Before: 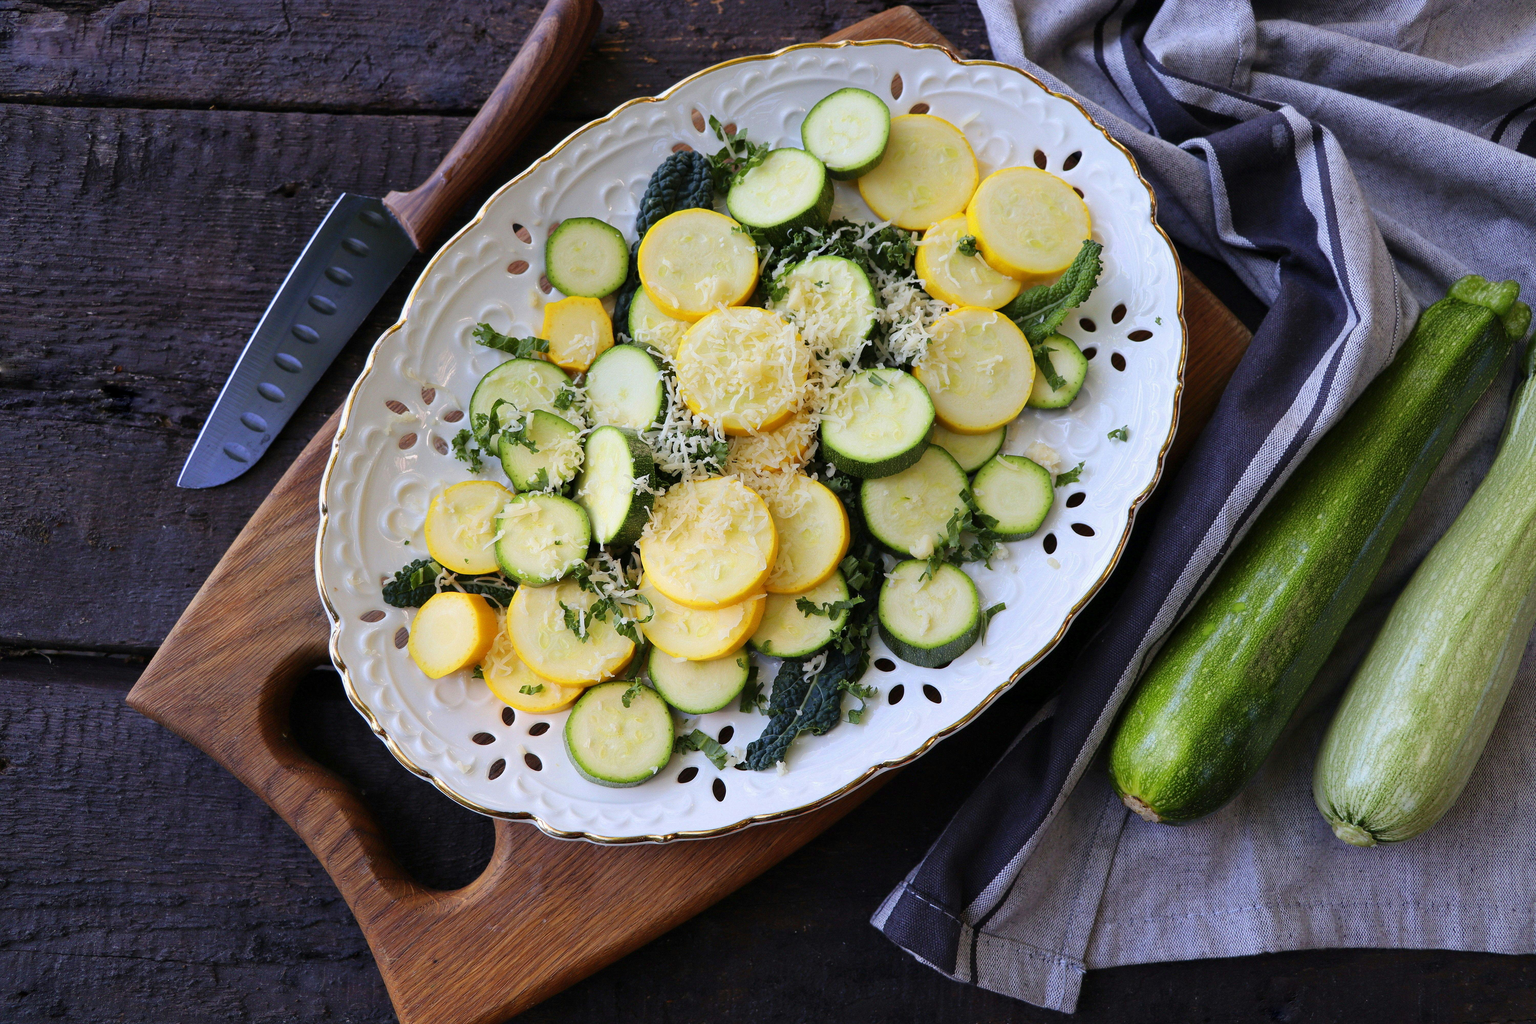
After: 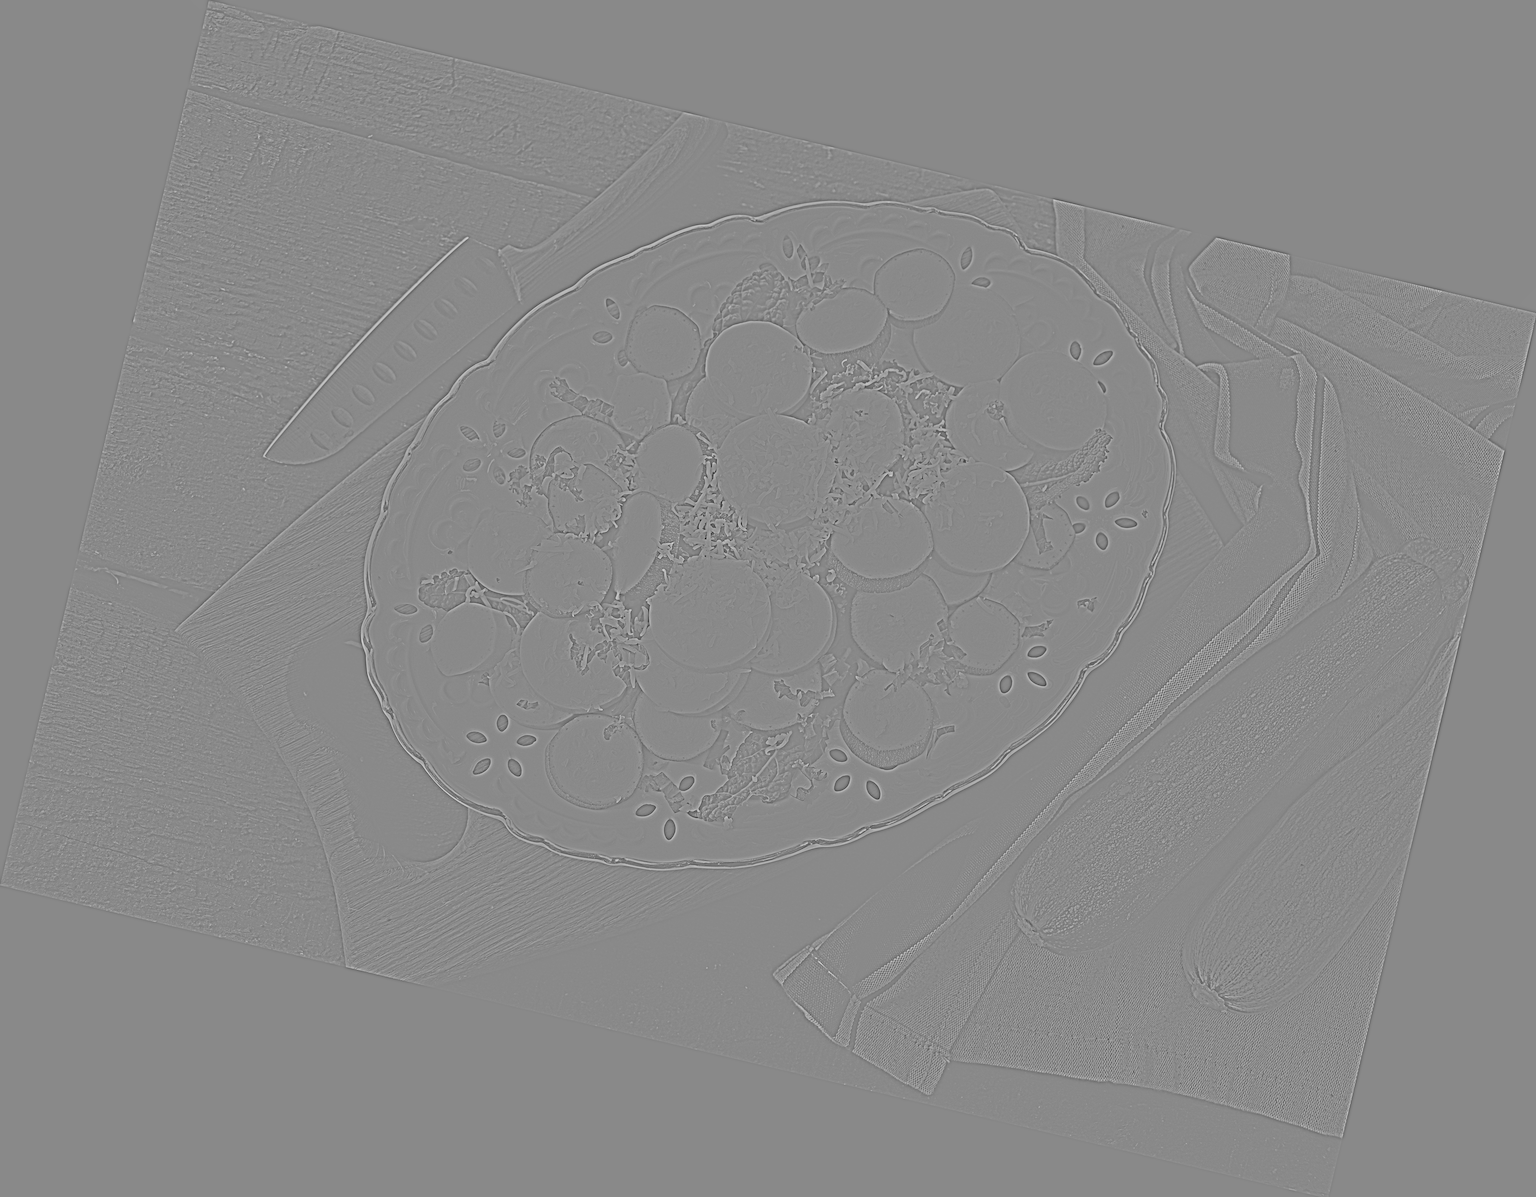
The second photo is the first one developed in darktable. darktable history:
shadows and highlights: white point adjustment 0.05, highlights color adjustment 55.9%, soften with gaussian
white balance: red 0.924, blue 1.095
base curve: curves: ch0 [(0, 0) (0.088, 0.125) (0.176, 0.251) (0.354, 0.501) (0.613, 0.749) (1, 0.877)], preserve colors none
highpass: sharpness 25.84%, contrast boost 14.94%
rotate and perspective: rotation 13.27°, automatic cropping off
